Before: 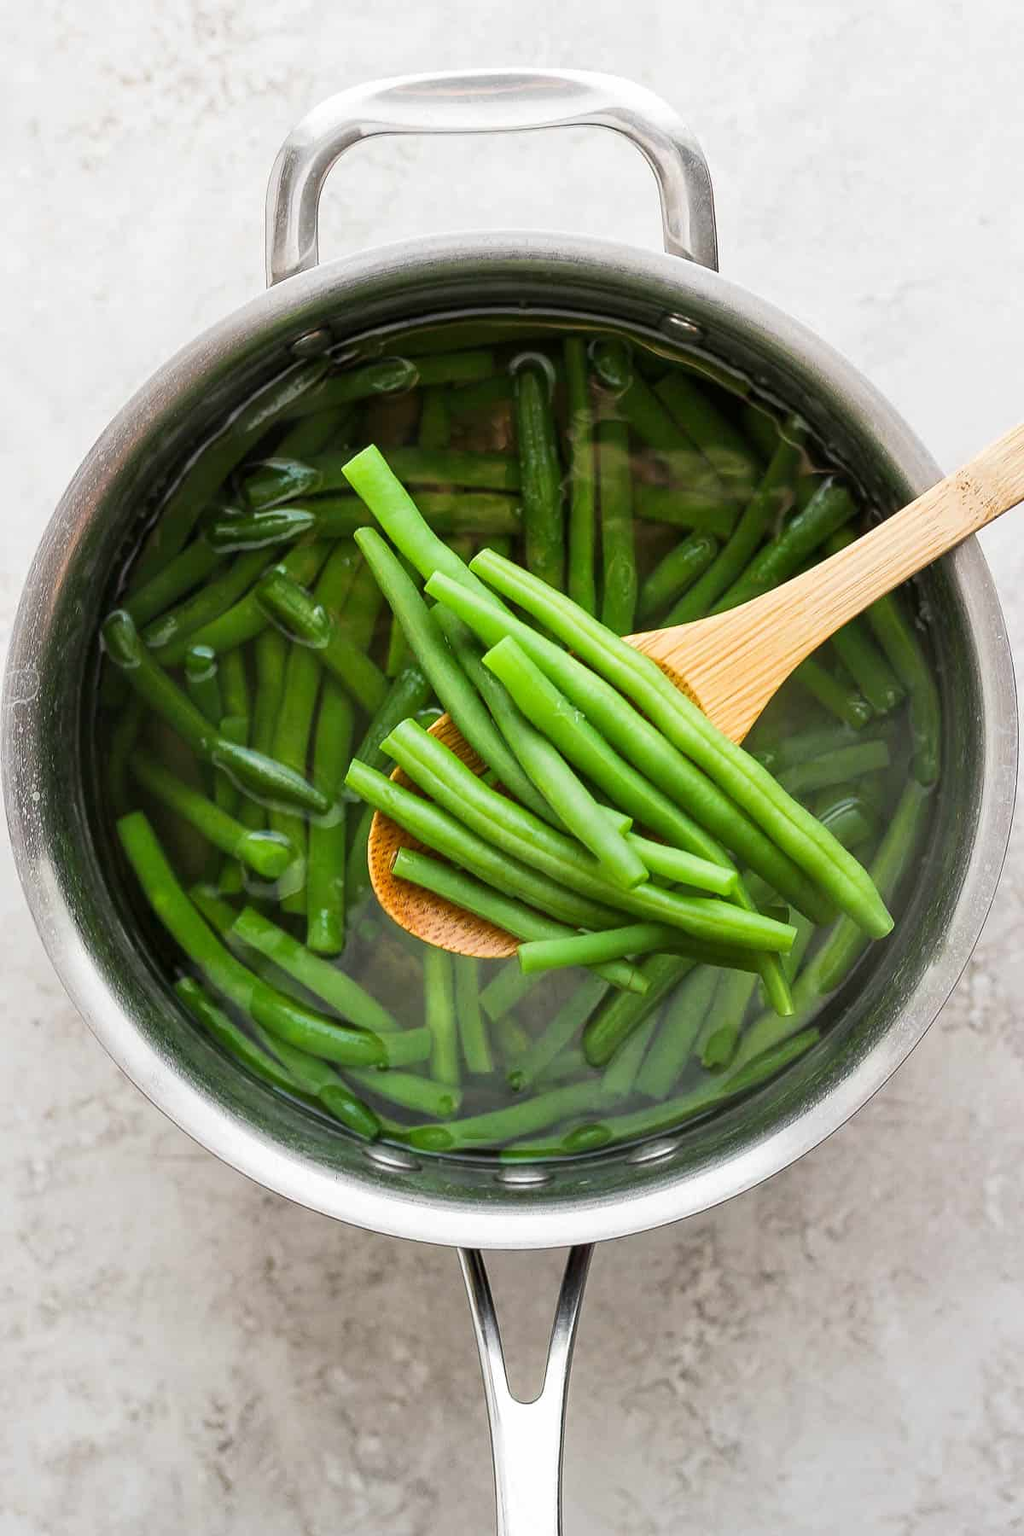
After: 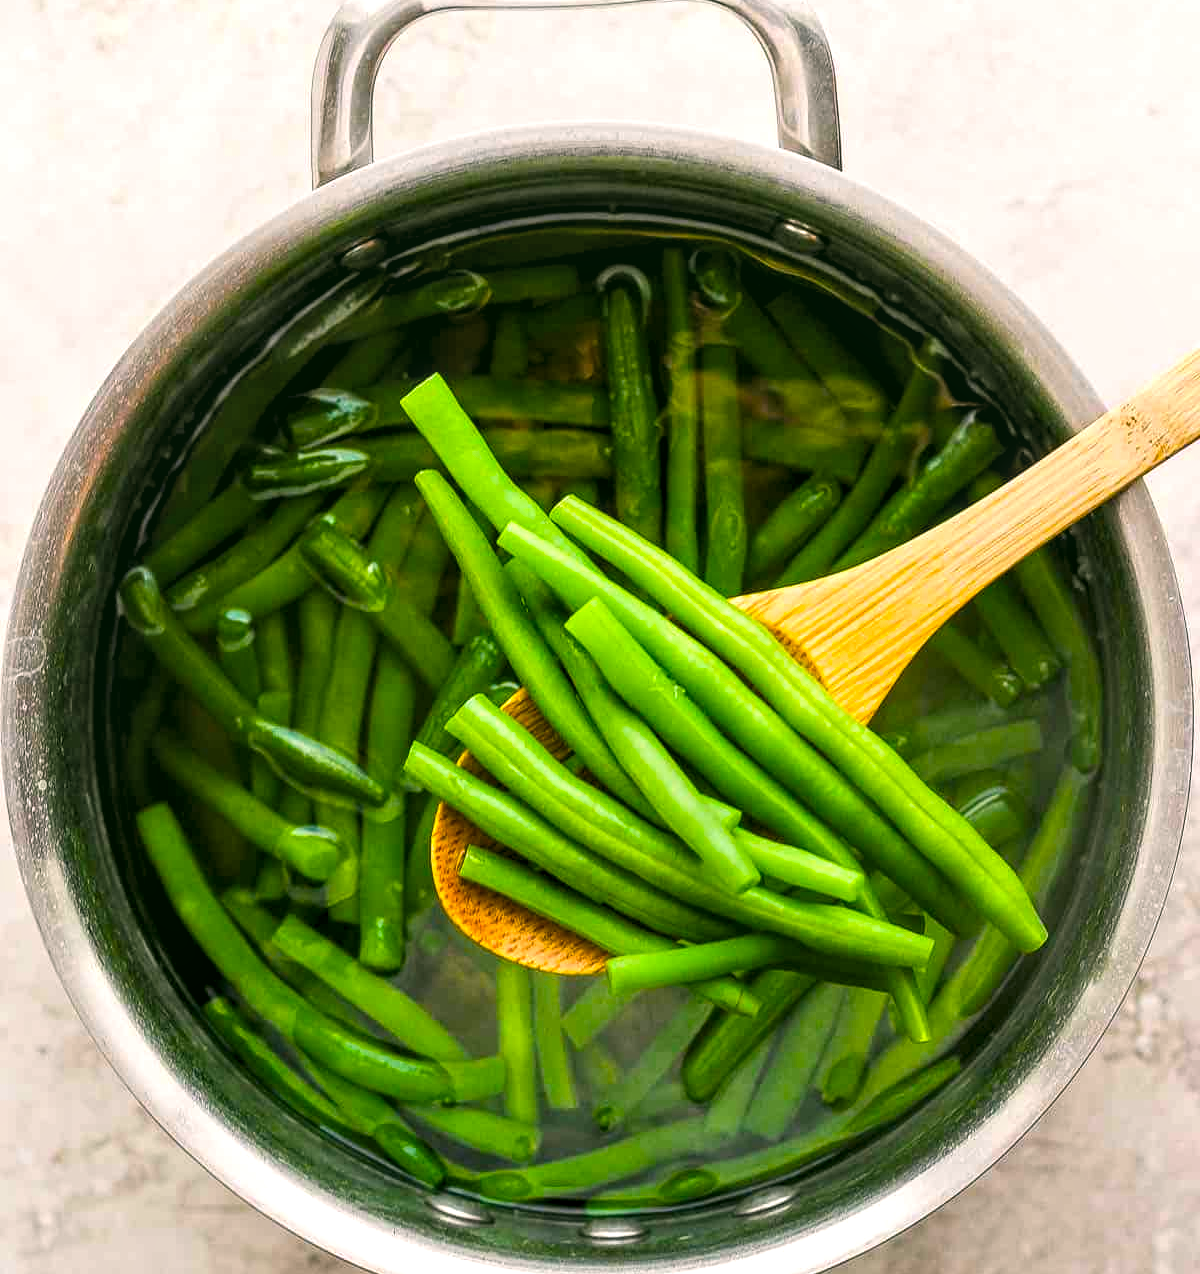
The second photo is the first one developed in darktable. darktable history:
color balance rgb: linear chroma grading › global chroma 0.397%, perceptual saturation grading › global saturation 48.982%, global vibrance 20%
crop and rotate: top 8.248%, bottom 20.938%
local contrast: on, module defaults
levels: levels [0.062, 0.494, 0.925]
color correction: highlights a* 4.35, highlights b* 4.98, shadows a* -7.55, shadows b* 4.61
